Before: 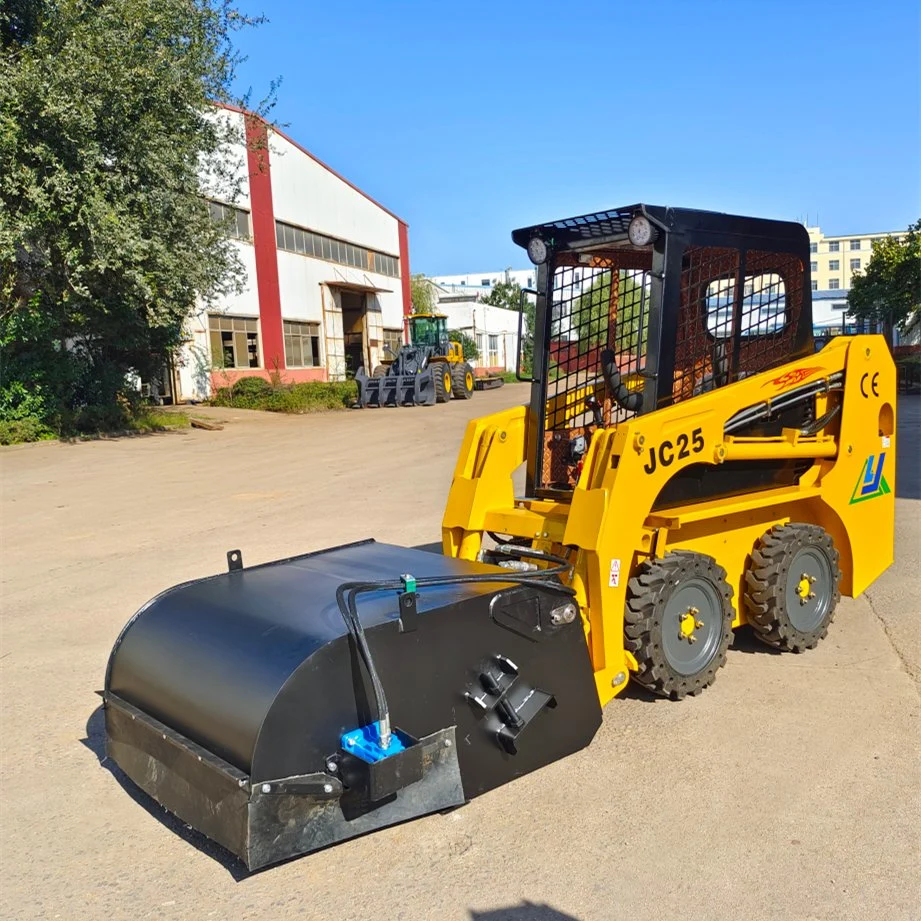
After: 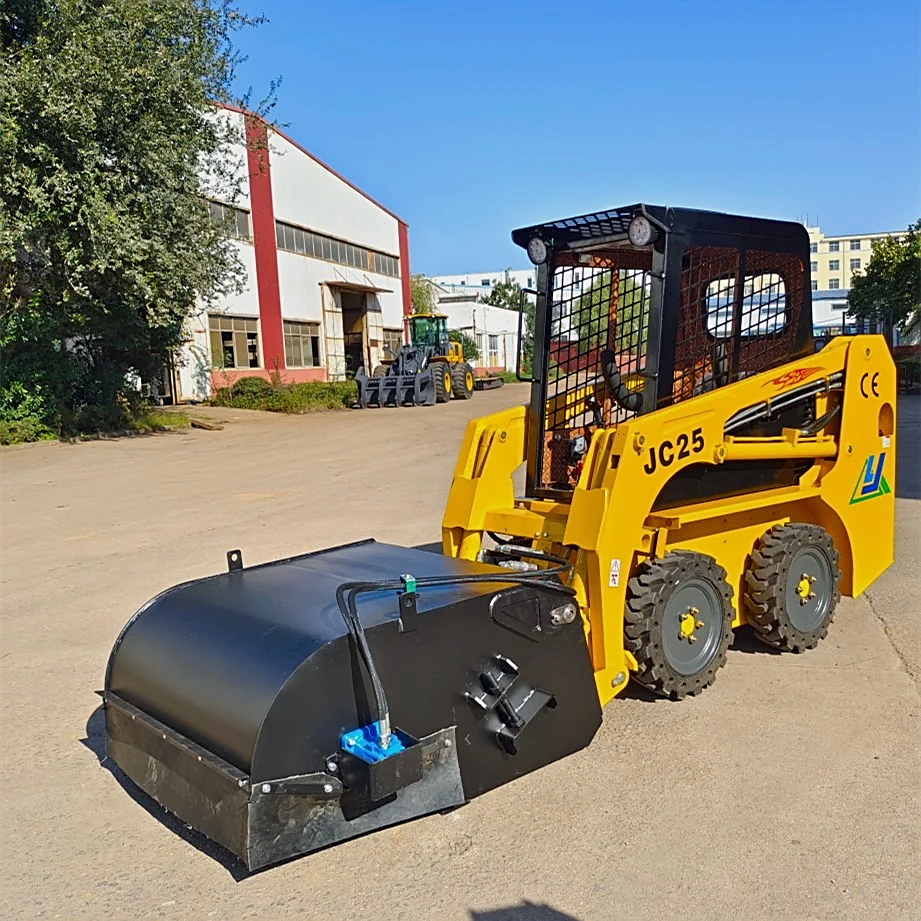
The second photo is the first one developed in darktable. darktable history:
exposure: exposure -0.252 EV, compensate highlight preservation false
sharpen: on, module defaults
